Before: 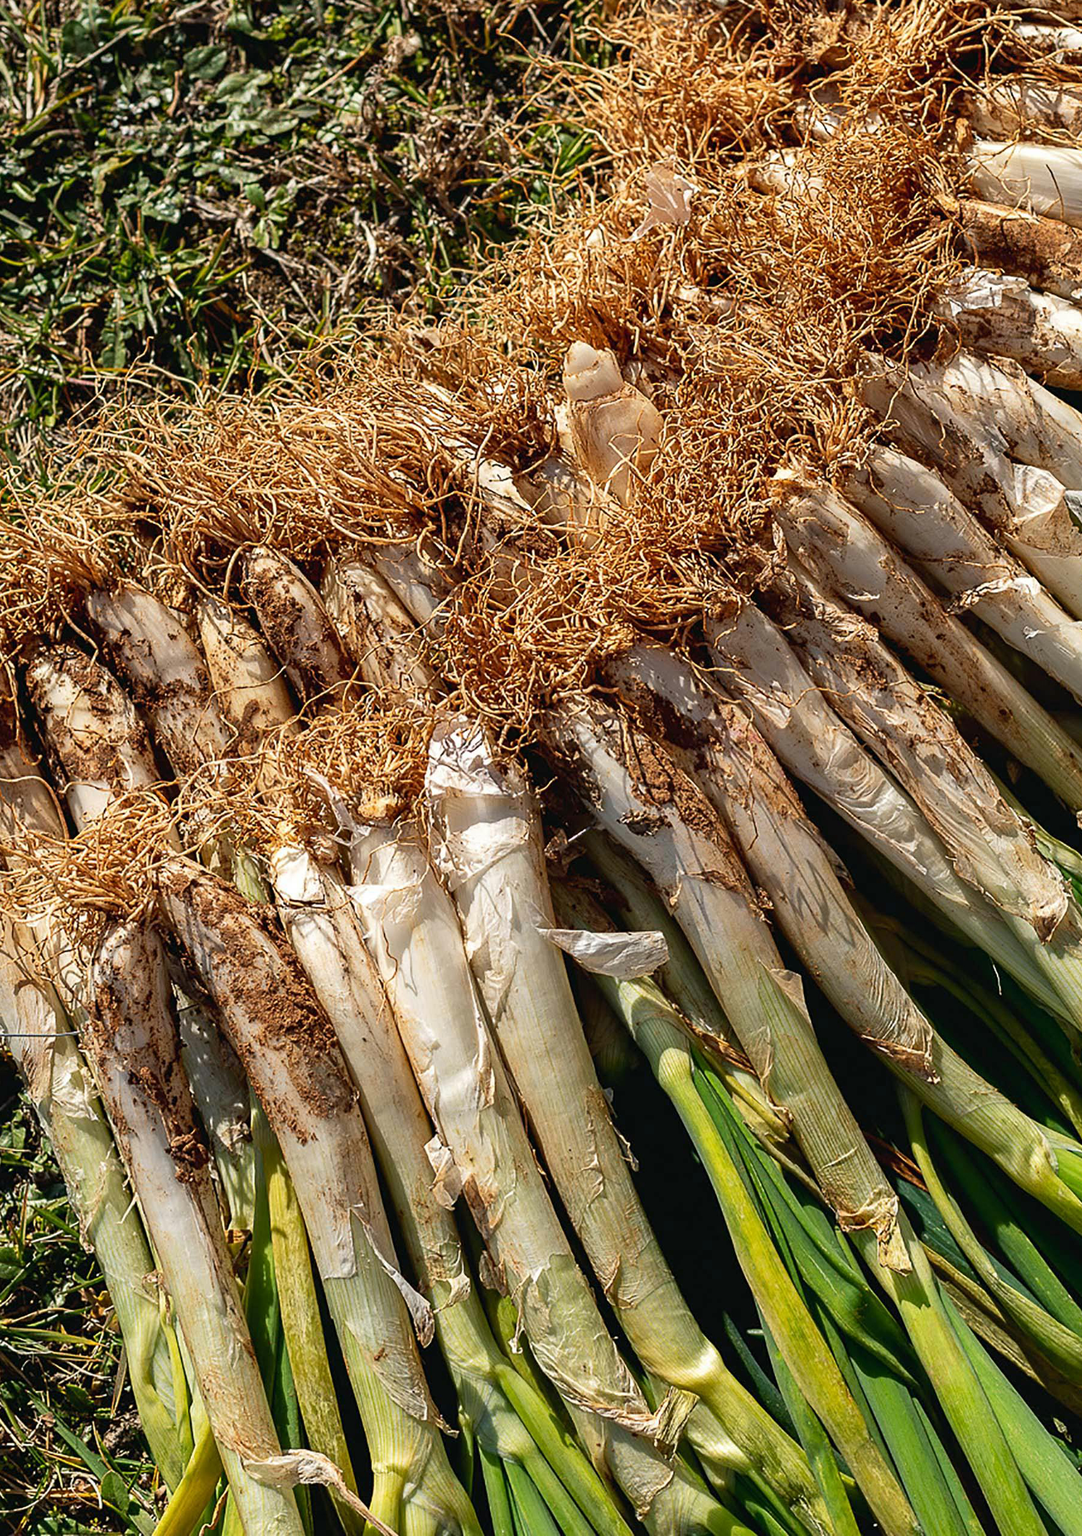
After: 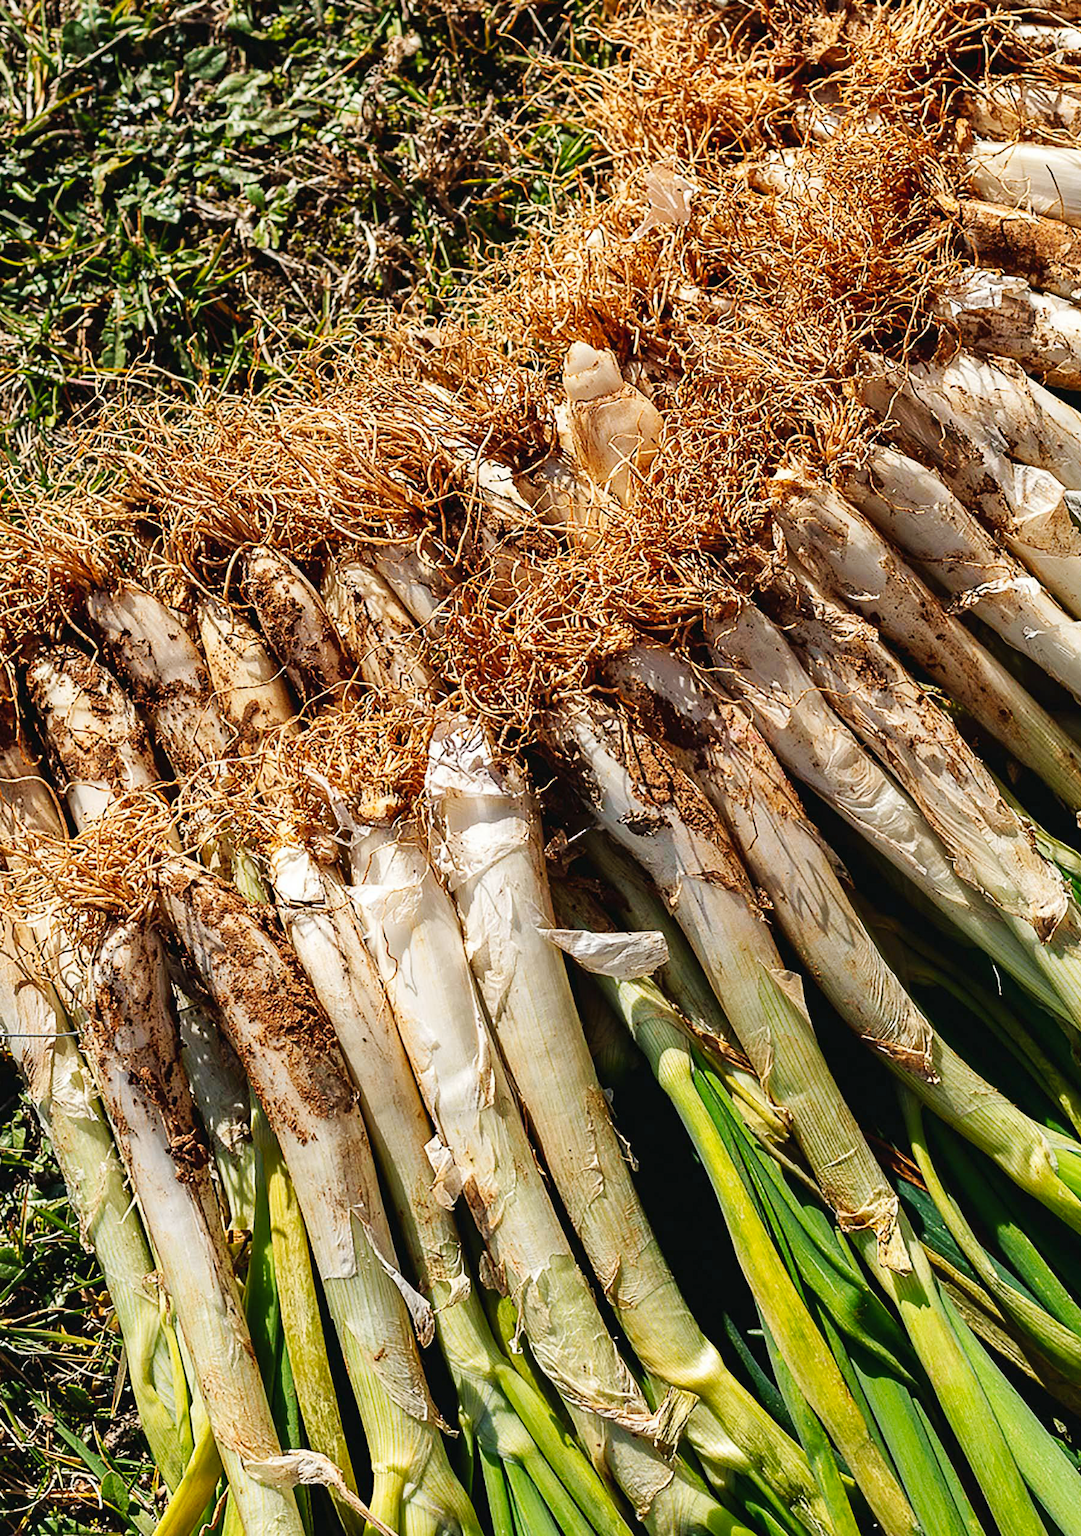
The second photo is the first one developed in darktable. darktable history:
tone curve: curves: ch0 [(0, 0) (0.003, 0.005) (0.011, 0.013) (0.025, 0.027) (0.044, 0.044) (0.069, 0.06) (0.1, 0.081) (0.136, 0.114) (0.177, 0.16) (0.224, 0.211) (0.277, 0.277) (0.335, 0.354) (0.399, 0.435) (0.468, 0.538) (0.543, 0.626) (0.623, 0.708) (0.709, 0.789) (0.801, 0.867) (0.898, 0.935) (1, 1)], preserve colors none
shadows and highlights: radius 264.75, soften with gaussian
